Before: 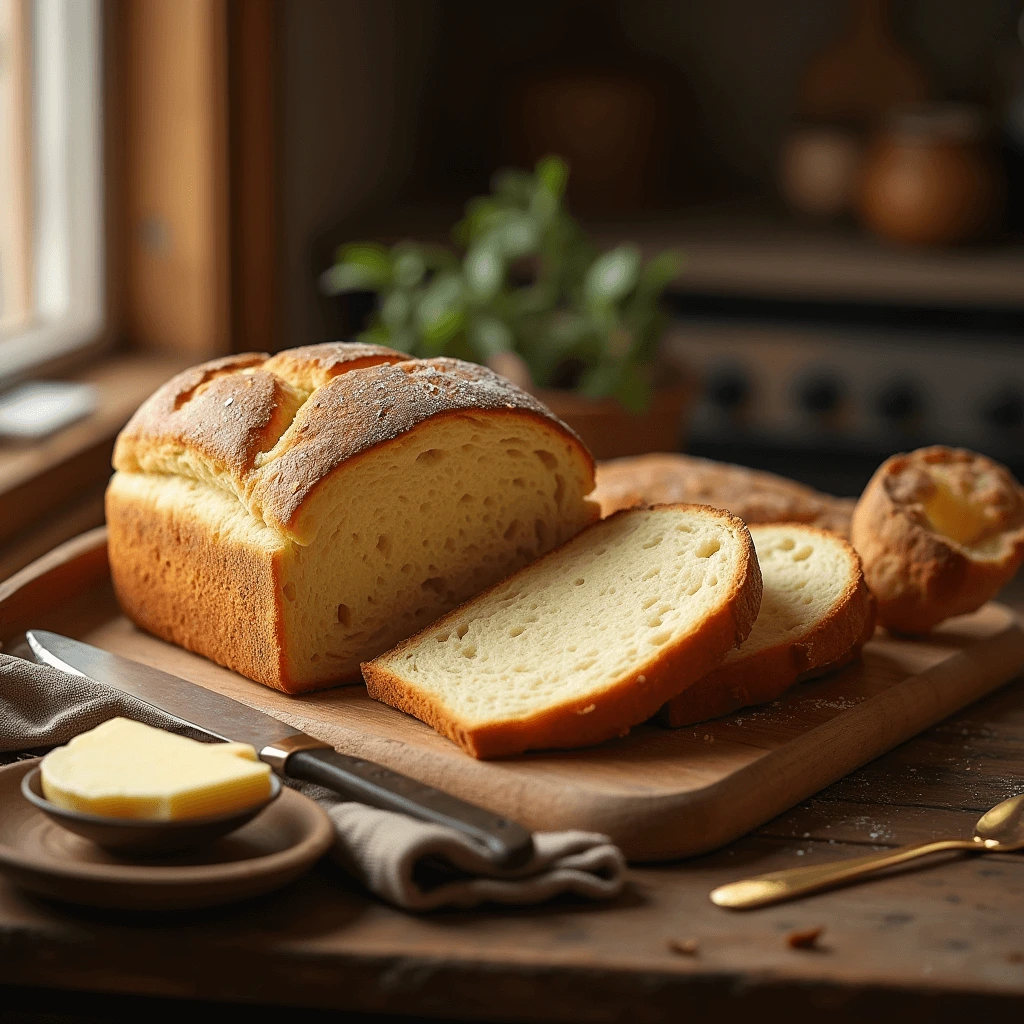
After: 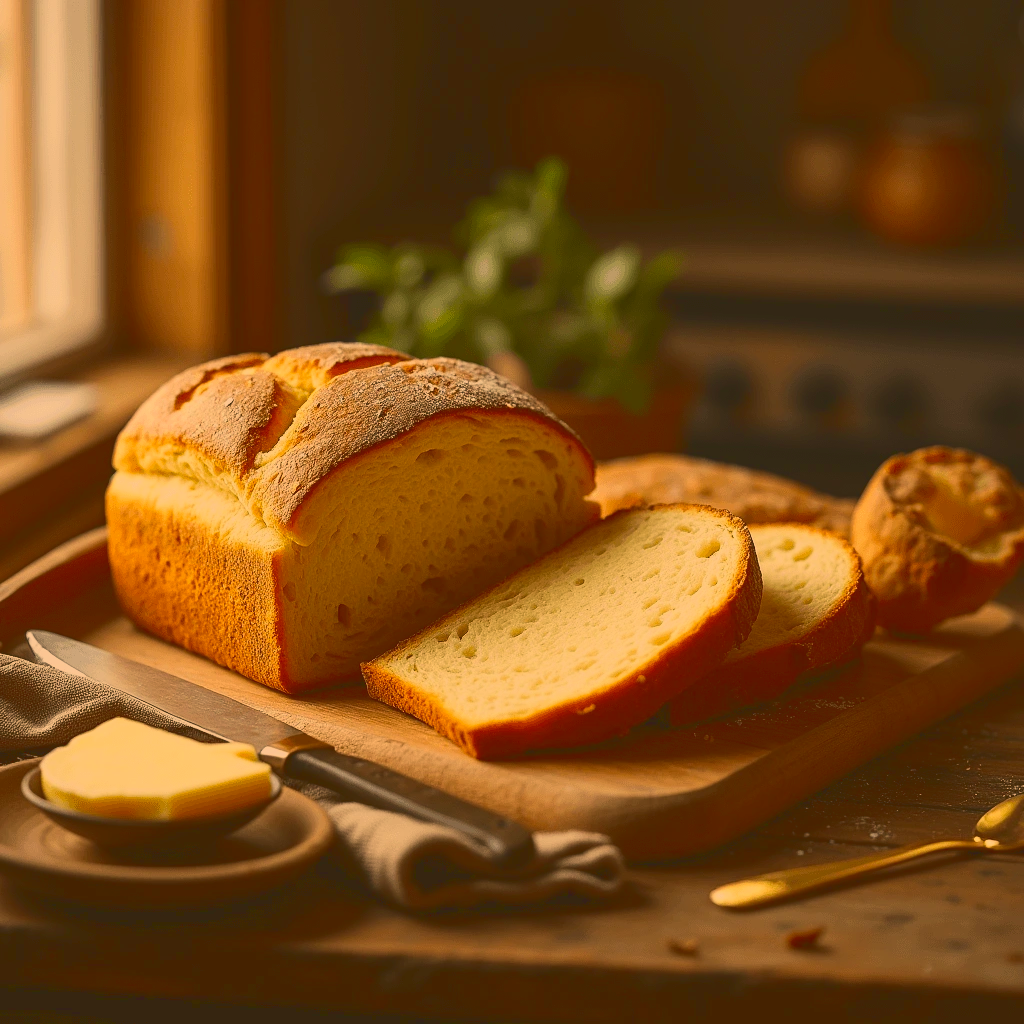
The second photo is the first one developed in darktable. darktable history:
color correction: highlights a* 17.94, highlights b* 35.39, shadows a* 1.48, shadows b* 6.42, saturation 1.01
tone curve: curves: ch0 [(0, 0.148) (0.191, 0.225) (0.712, 0.695) (0.864, 0.797) (1, 0.839)]
